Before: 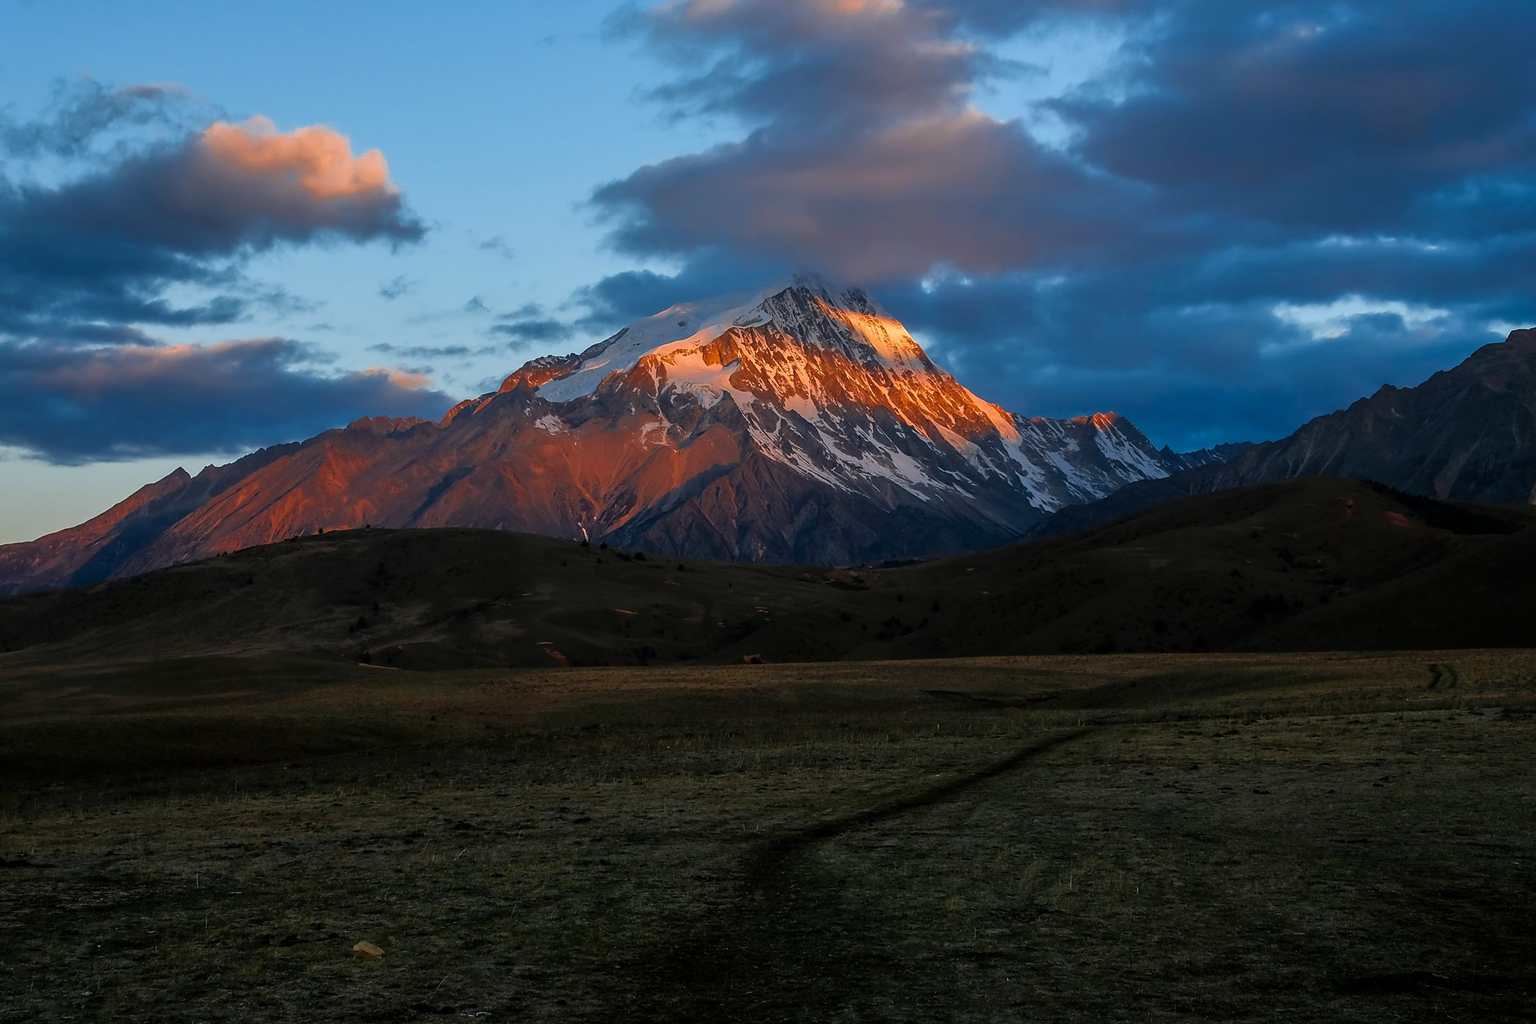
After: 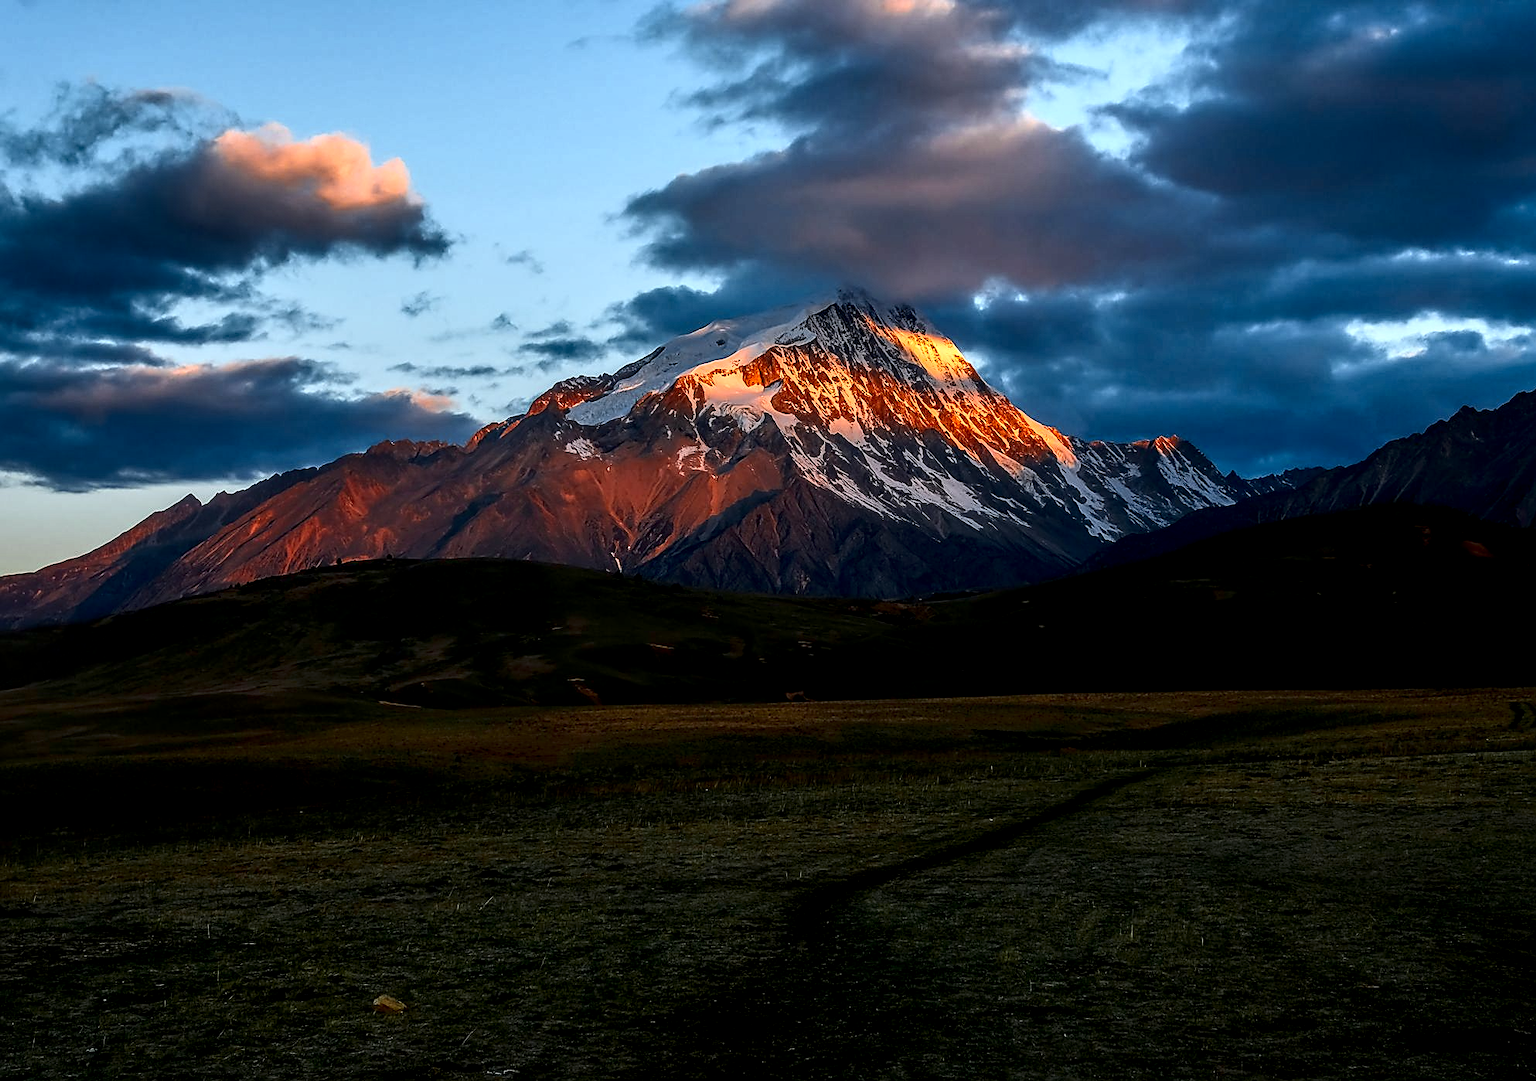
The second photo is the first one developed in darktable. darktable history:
contrast brightness saturation: contrast 0.279
crop and rotate: left 0%, right 5.349%
local contrast: highlights 29%, detail 150%
sharpen: on, module defaults
color zones: curves: ch0 [(0.224, 0.526) (0.75, 0.5)]; ch1 [(0.055, 0.526) (0.224, 0.761) (0.377, 0.526) (0.75, 0.5)]
